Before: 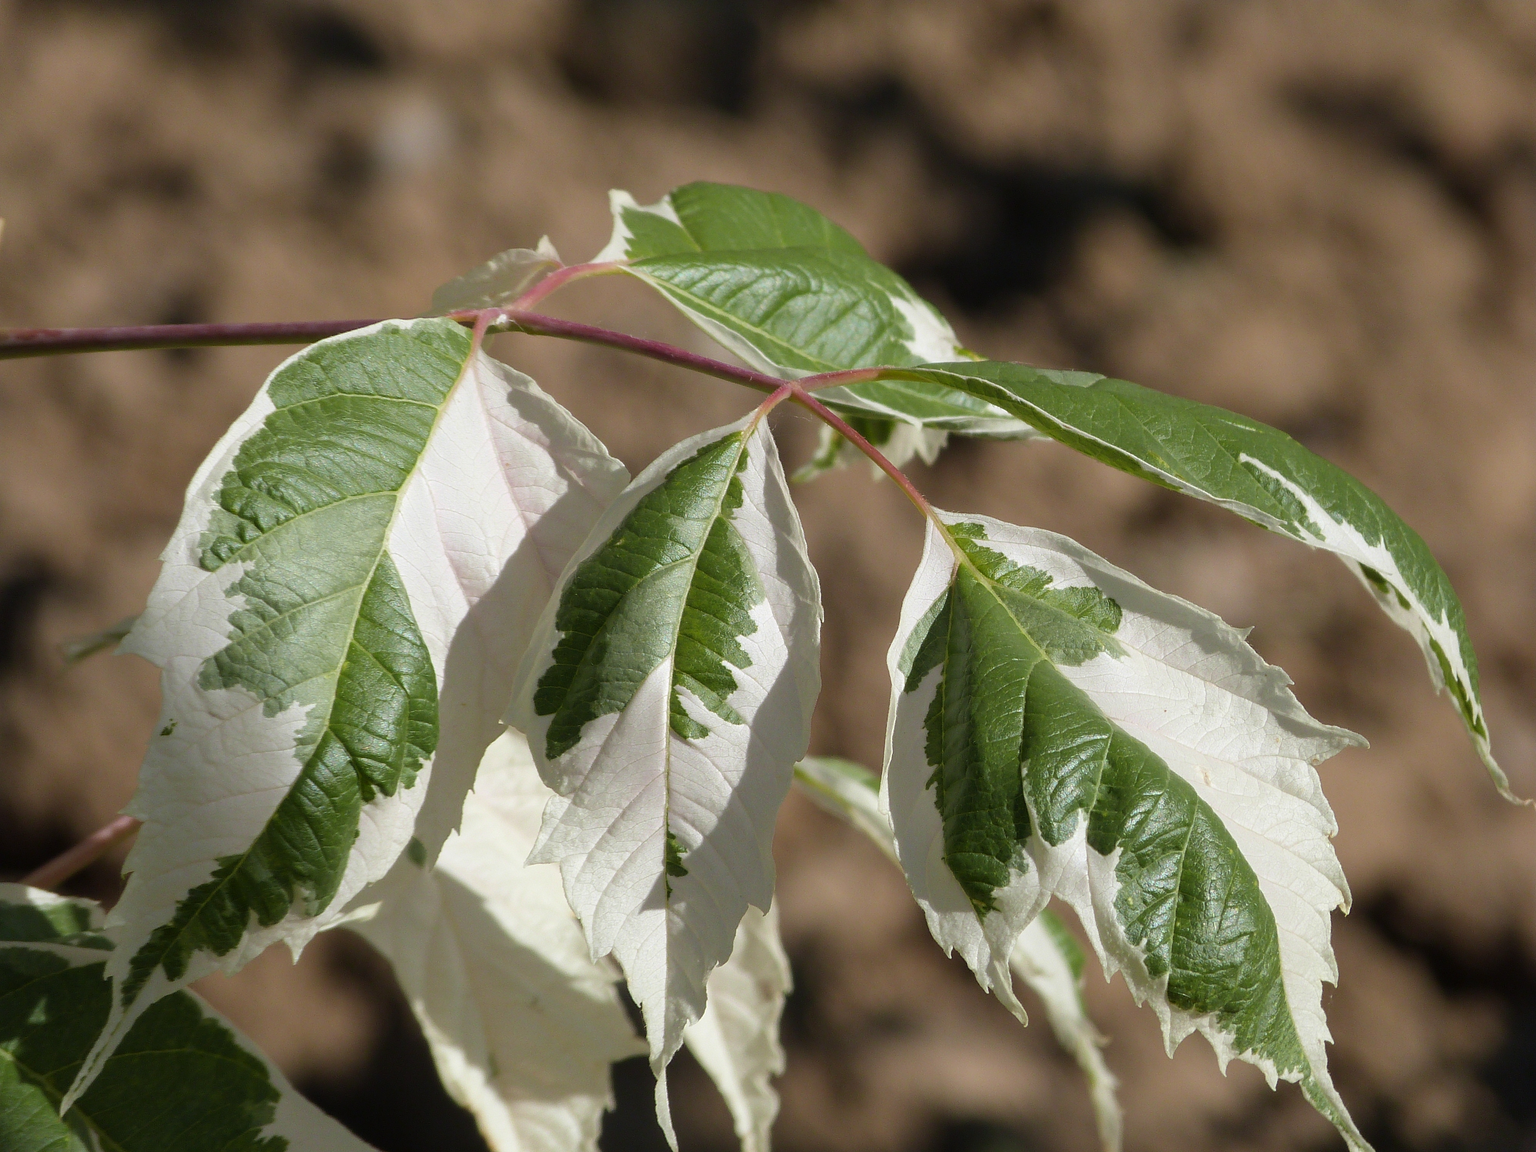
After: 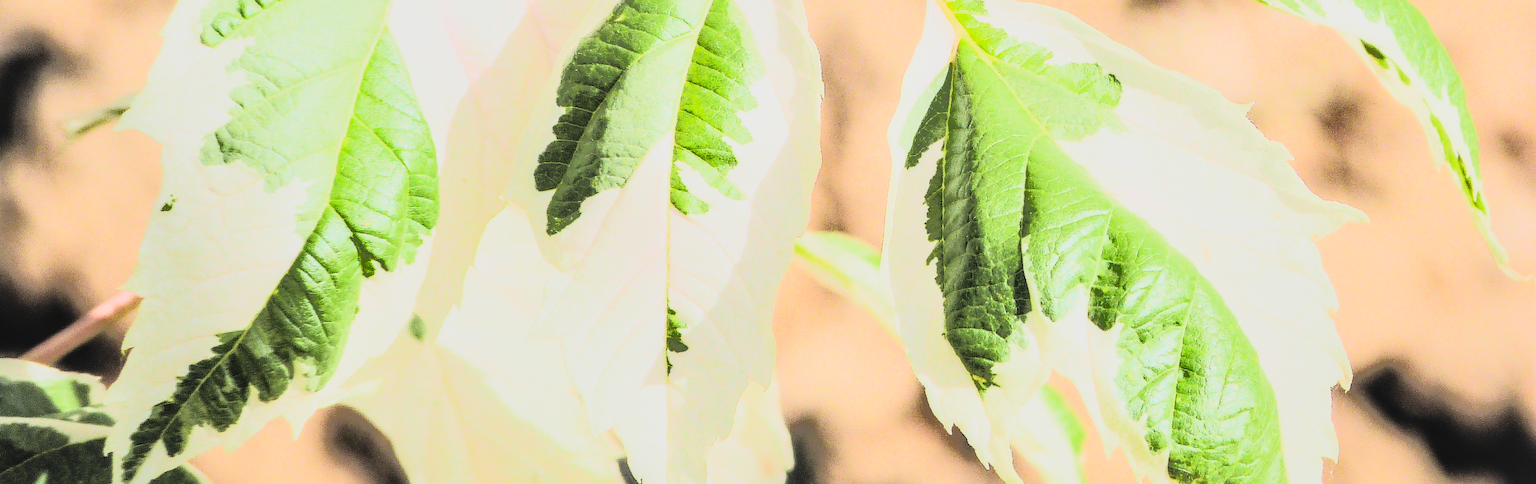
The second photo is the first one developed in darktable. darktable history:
exposure: black level correction -0.002, exposure 1.35 EV, compensate highlight preservation false
shadows and highlights: shadows 40, highlights -60
local contrast: on, module defaults
filmic rgb: black relative exposure -6.82 EV, white relative exposure 5.89 EV, hardness 2.71
rgb curve: curves: ch0 [(0, 0) (0.21, 0.15) (0.24, 0.21) (0.5, 0.75) (0.75, 0.96) (0.89, 0.99) (1, 1)]; ch1 [(0, 0.02) (0.21, 0.13) (0.25, 0.2) (0.5, 0.67) (0.75, 0.9) (0.89, 0.97) (1, 1)]; ch2 [(0, 0.02) (0.21, 0.13) (0.25, 0.2) (0.5, 0.67) (0.75, 0.9) (0.89, 0.97) (1, 1)], compensate middle gray true
crop: top 45.551%, bottom 12.262%
contrast brightness saturation: contrast 0.39, brightness 0.53
